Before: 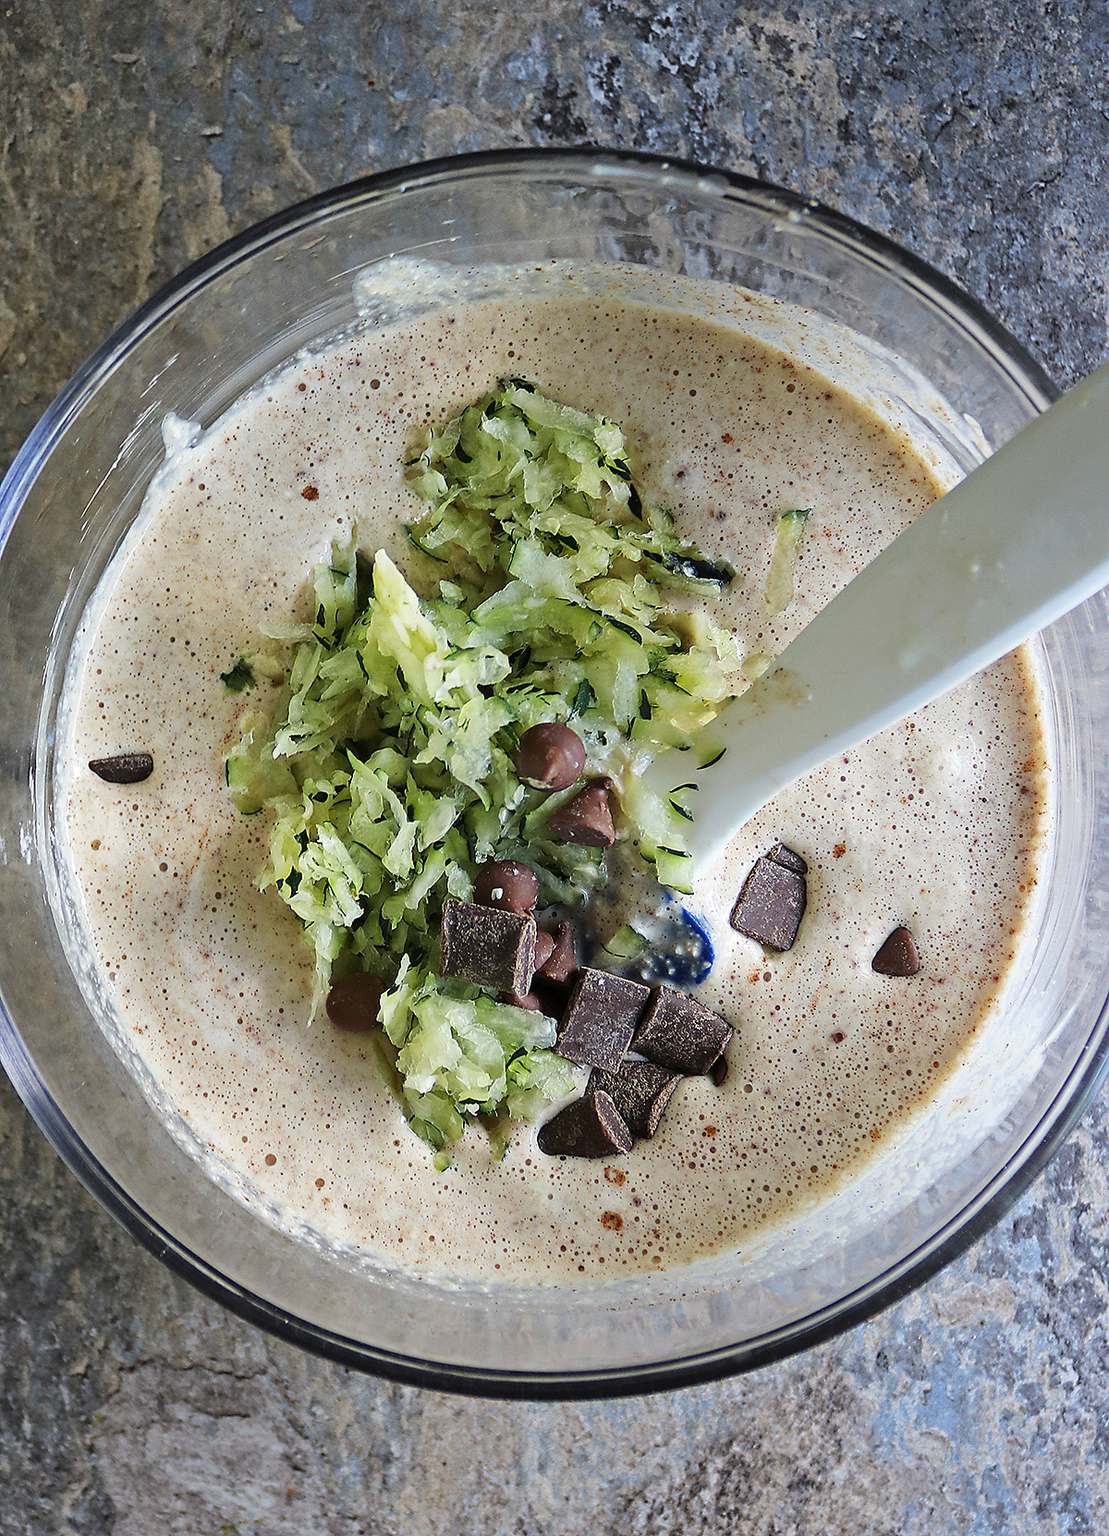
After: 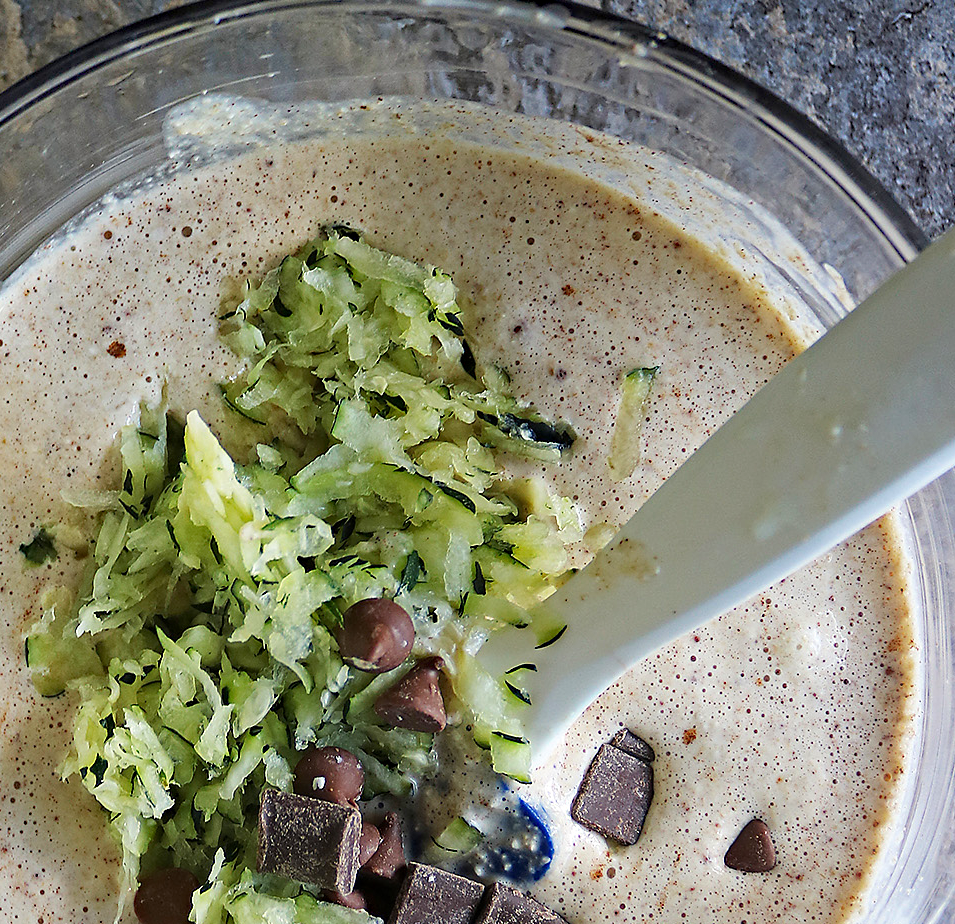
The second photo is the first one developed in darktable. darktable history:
crop: left 18.277%, top 11.092%, right 2.073%, bottom 33.276%
haze removal: strength 0.283, distance 0.246, compatibility mode true, adaptive false
